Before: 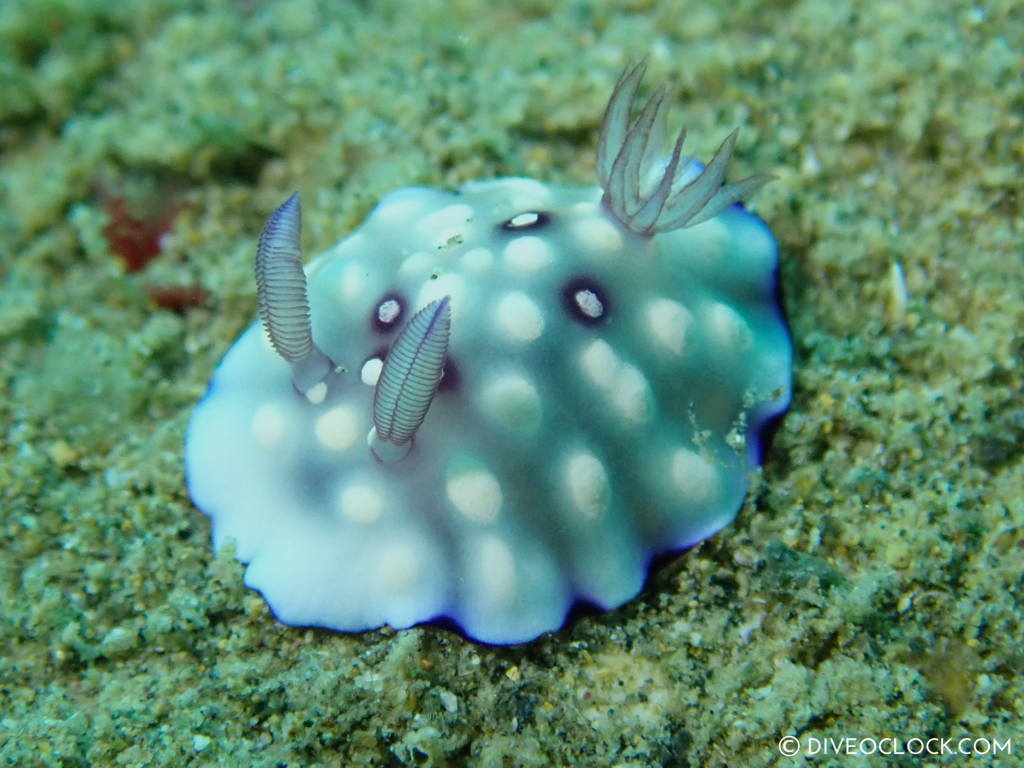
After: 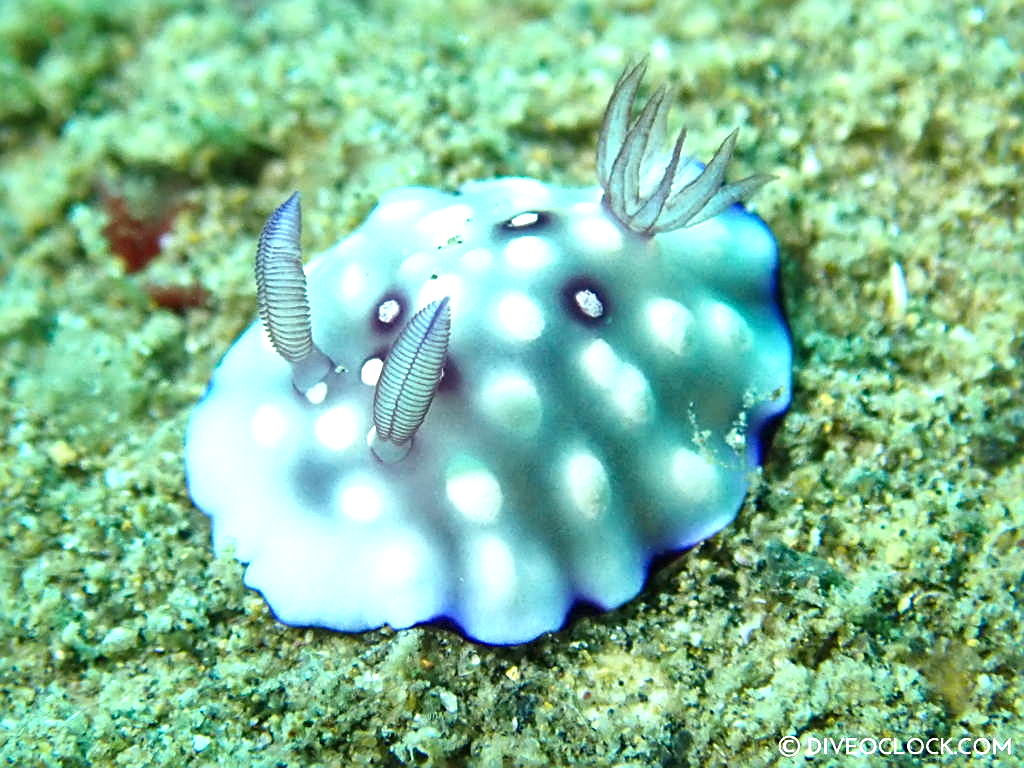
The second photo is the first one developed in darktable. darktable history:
sharpen: on, module defaults
exposure: black level correction 0, exposure 1 EV, compensate highlight preservation false
local contrast: mode bilateral grid, contrast 21, coarseness 49, detail 158%, midtone range 0.2
